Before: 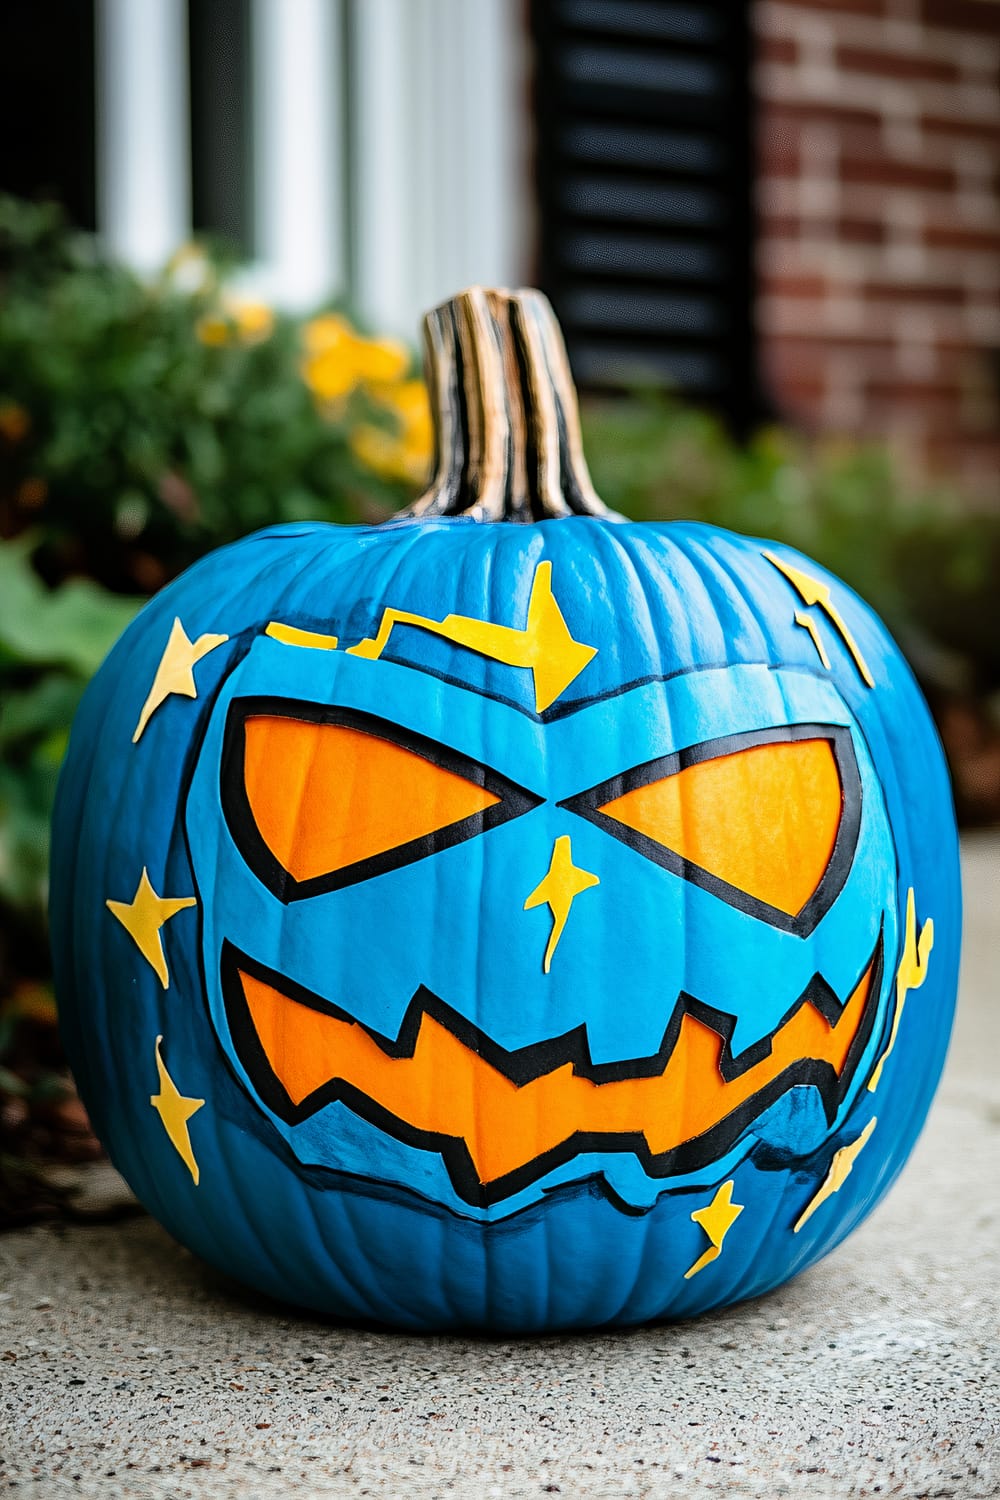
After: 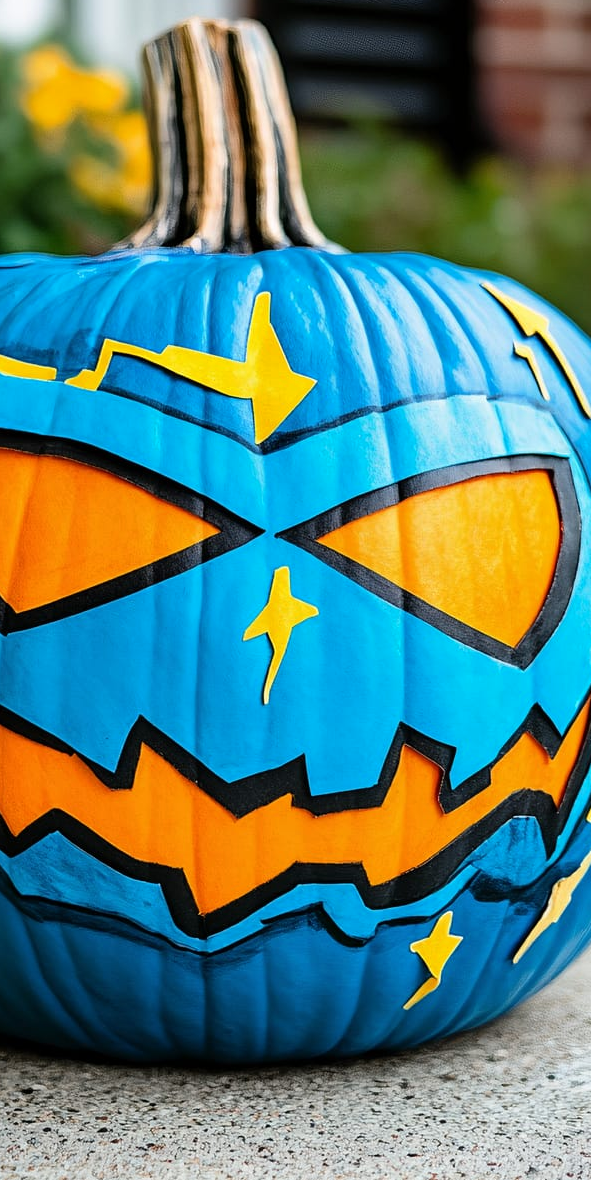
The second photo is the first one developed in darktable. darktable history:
crop and rotate: left 28.169%, top 17.993%, right 12.689%, bottom 3.32%
base curve: curves: ch0 [(0, 0) (0.472, 0.455) (1, 1)], preserve colors none
